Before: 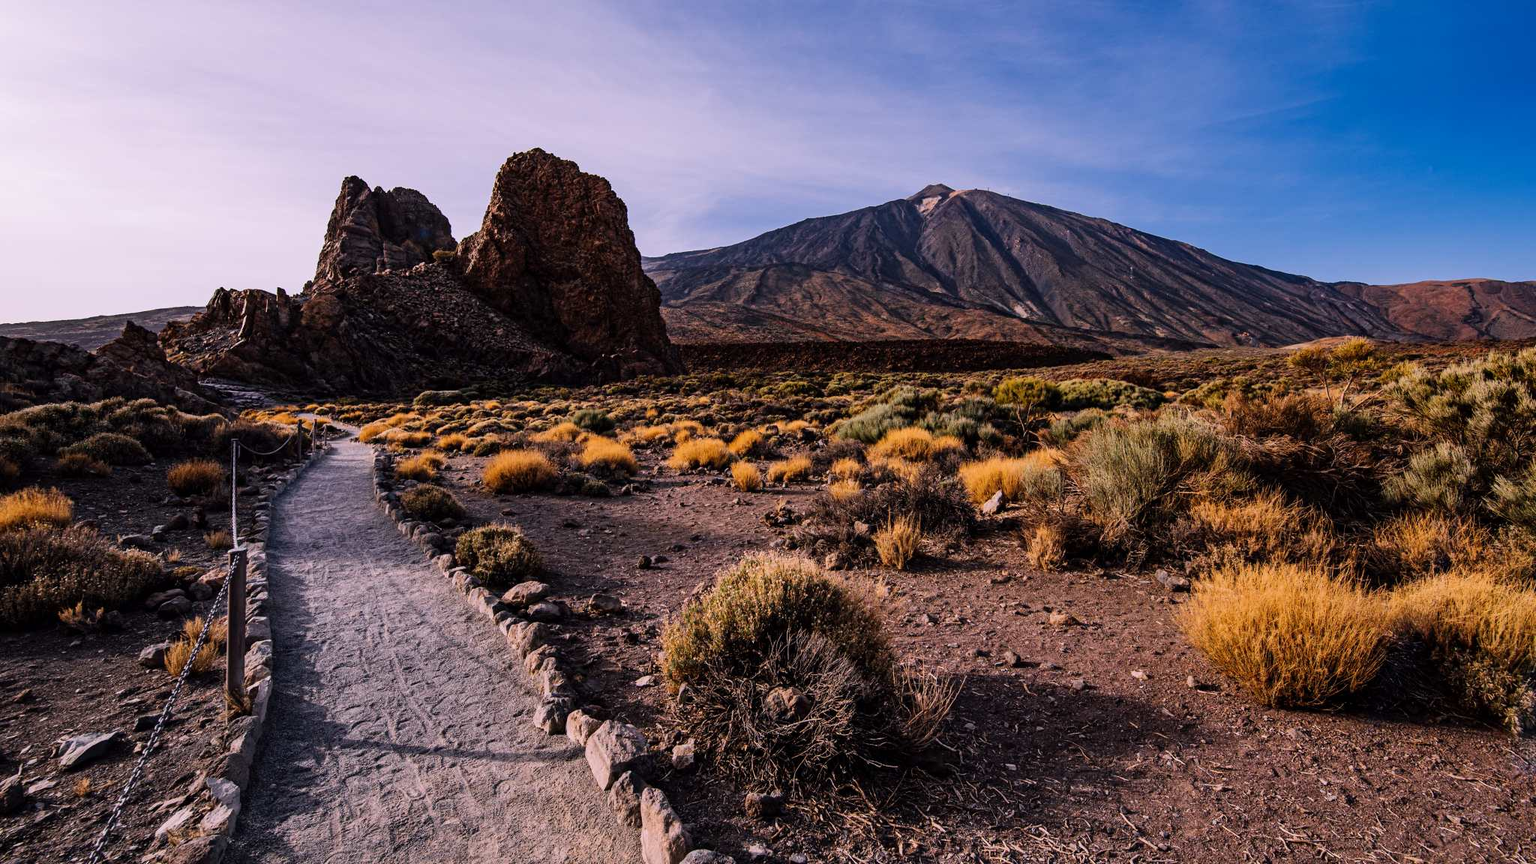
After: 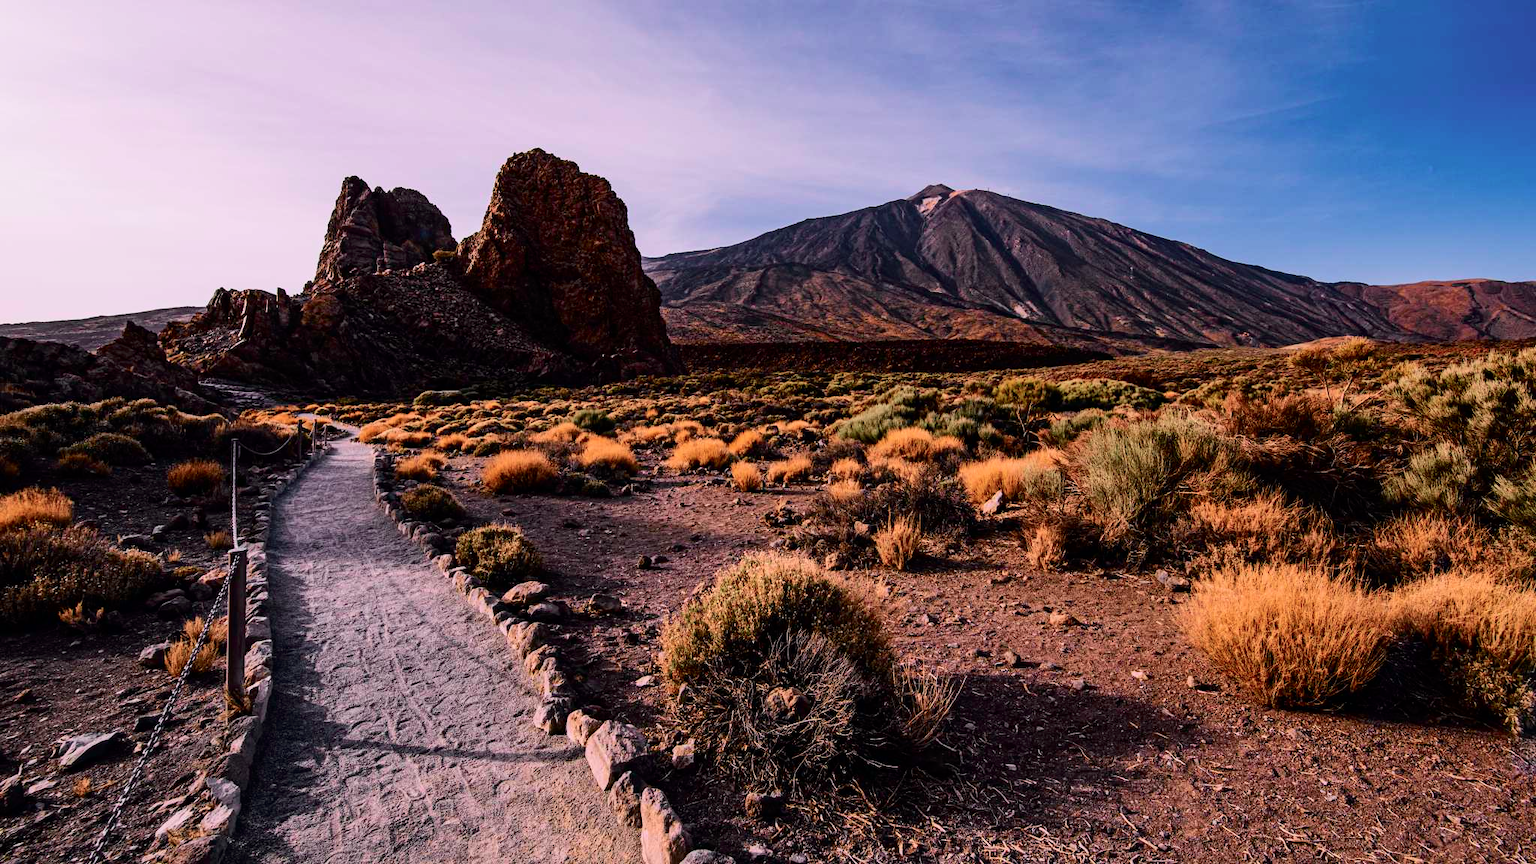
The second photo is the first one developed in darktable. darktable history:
tone curve: curves: ch0 [(0, 0) (0.058, 0.027) (0.214, 0.183) (0.304, 0.288) (0.51, 0.549) (0.658, 0.7) (0.741, 0.775) (0.844, 0.866) (0.986, 0.957)]; ch1 [(0, 0) (0.172, 0.123) (0.312, 0.296) (0.437, 0.429) (0.471, 0.469) (0.502, 0.5) (0.513, 0.515) (0.572, 0.603) (0.617, 0.653) (0.68, 0.724) (0.889, 0.924) (1, 1)]; ch2 [(0, 0) (0.411, 0.424) (0.489, 0.49) (0.502, 0.5) (0.517, 0.519) (0.549, 0.578) (0.604, 0.628) (0.693, 0.686) (1, 1)], color space Lab, independent channels, preserve colors none
